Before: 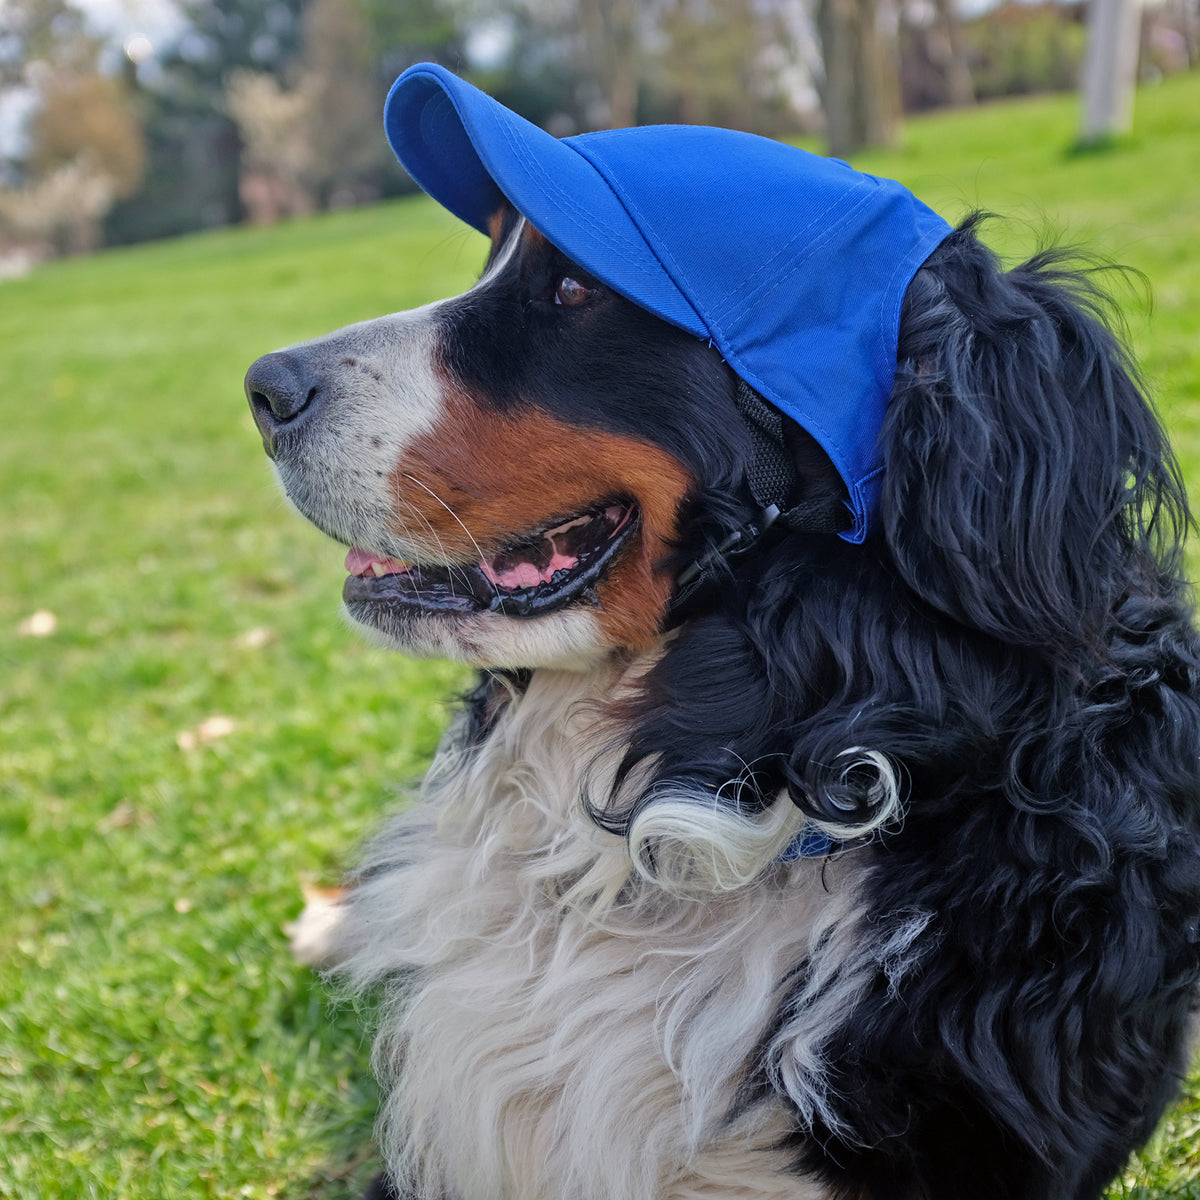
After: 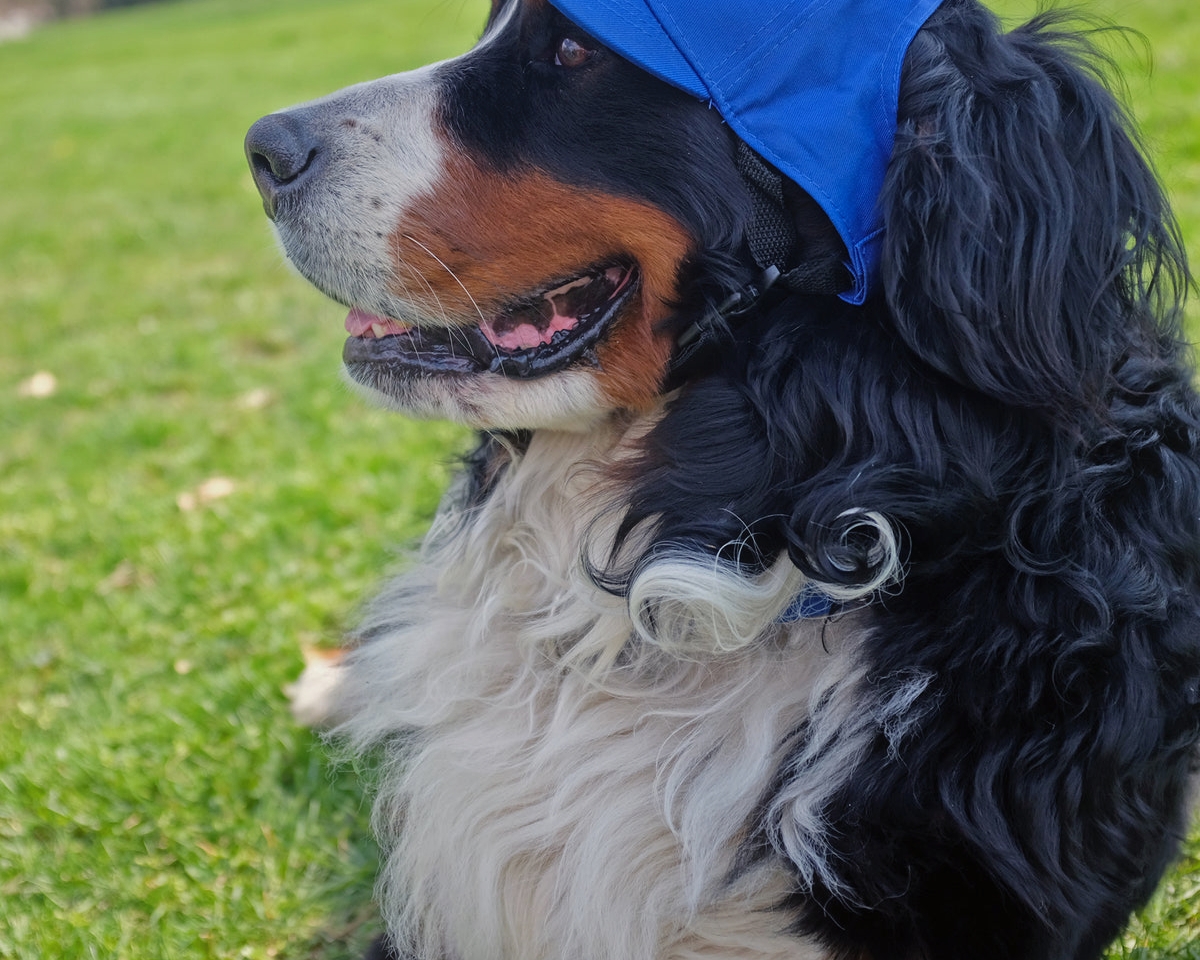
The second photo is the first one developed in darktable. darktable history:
crop and rotate: top 19.998%
exposure: exposure -0.05 EV
contrast equalizer: octaves 7, y [[0.6 ×6], [0.55 ×6], [0 ×6], [0 ×6], [0 ×6]], mix -0.3
